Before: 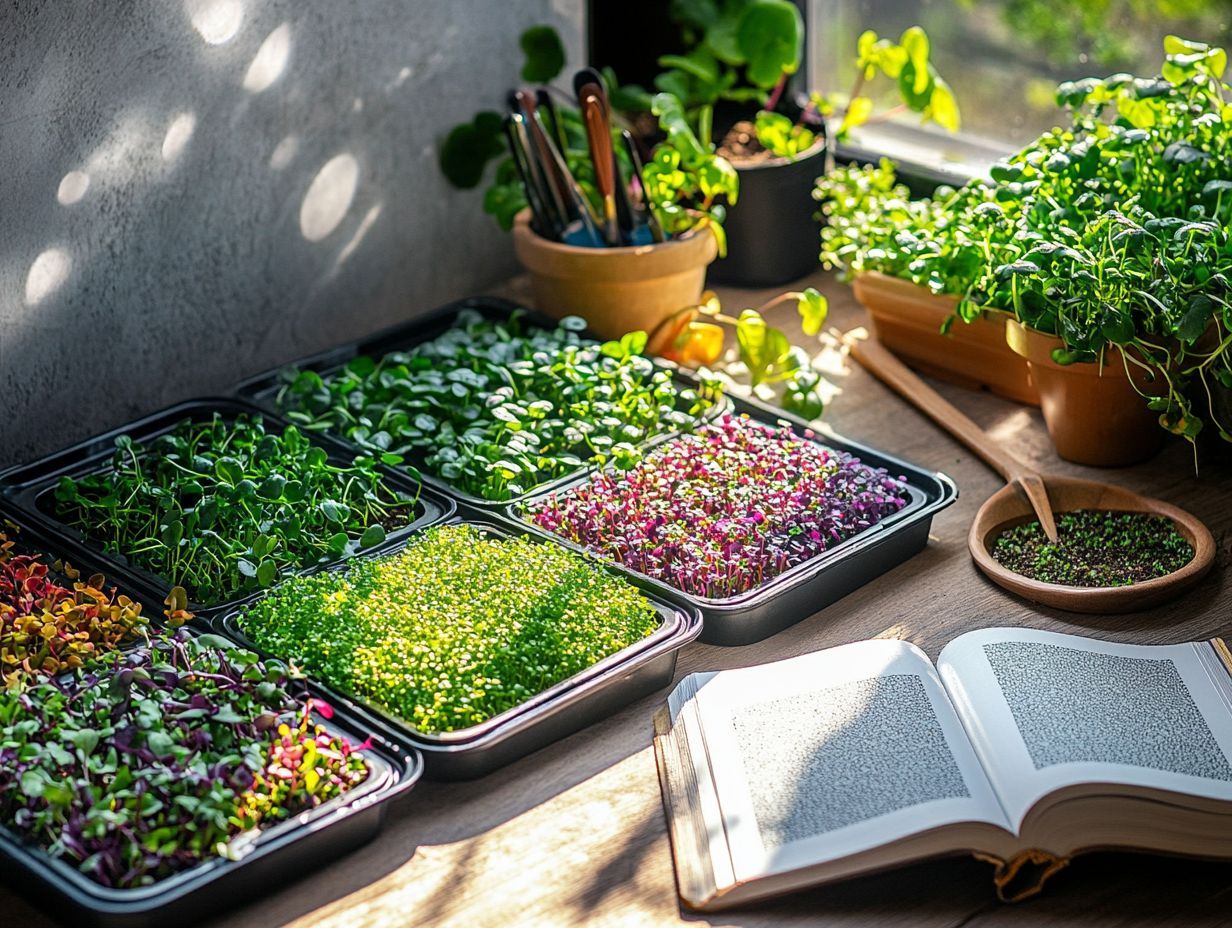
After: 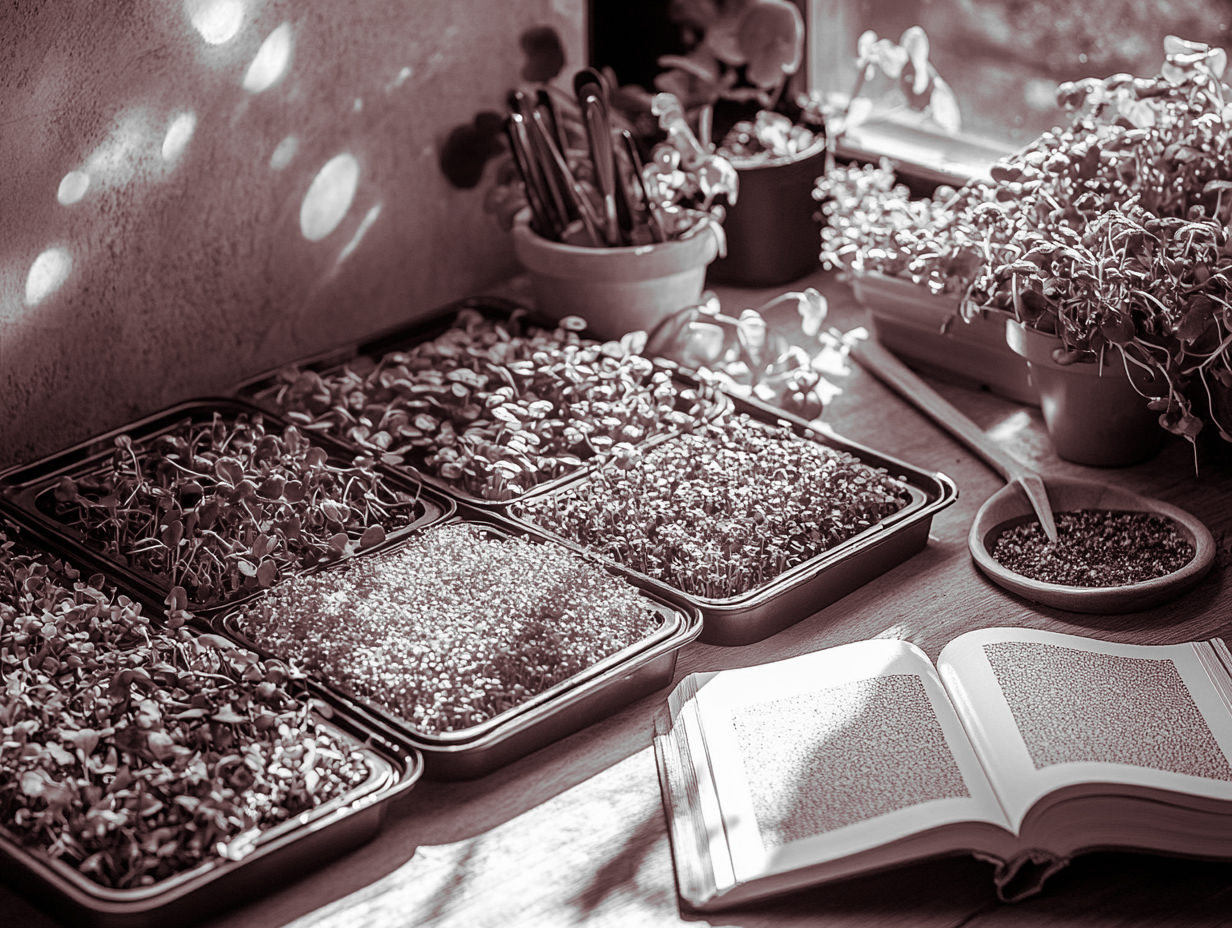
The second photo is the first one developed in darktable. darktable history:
monochrome: on, module defaults
split-toning: shadows › saturation 0.41, highlights › saturation 0, compress 33.55%
